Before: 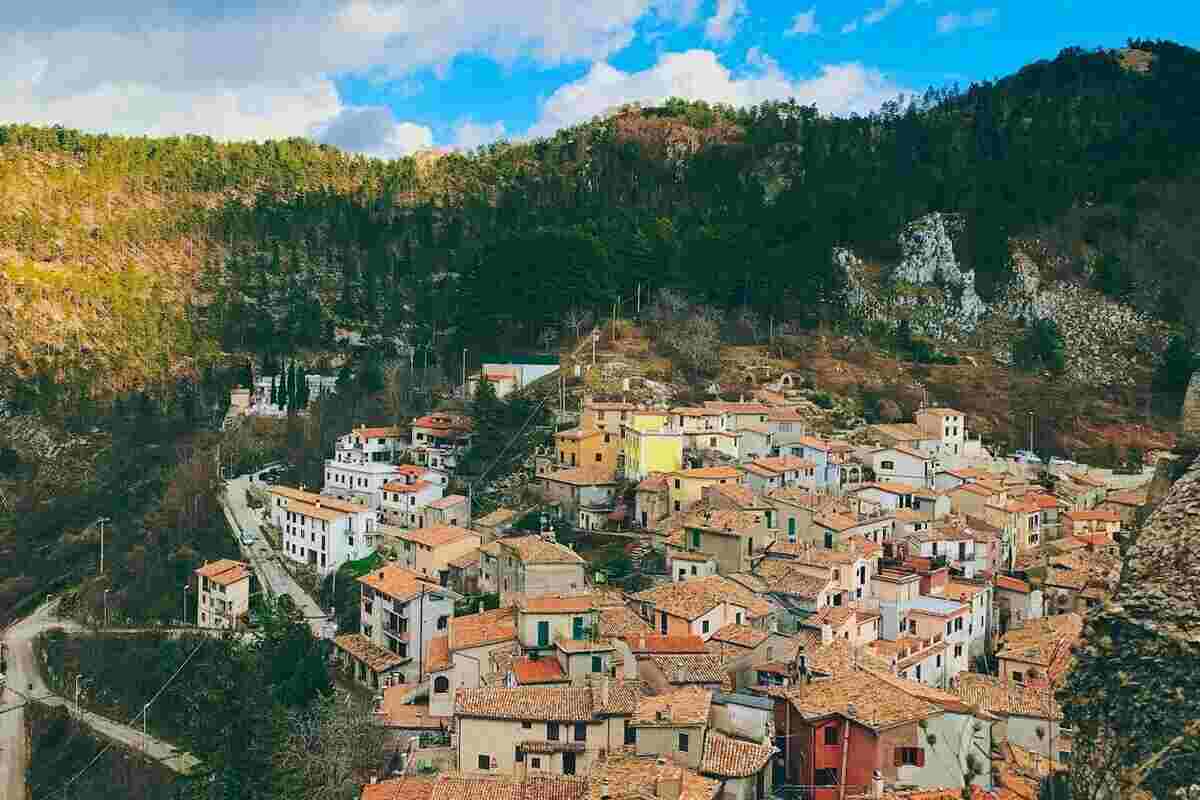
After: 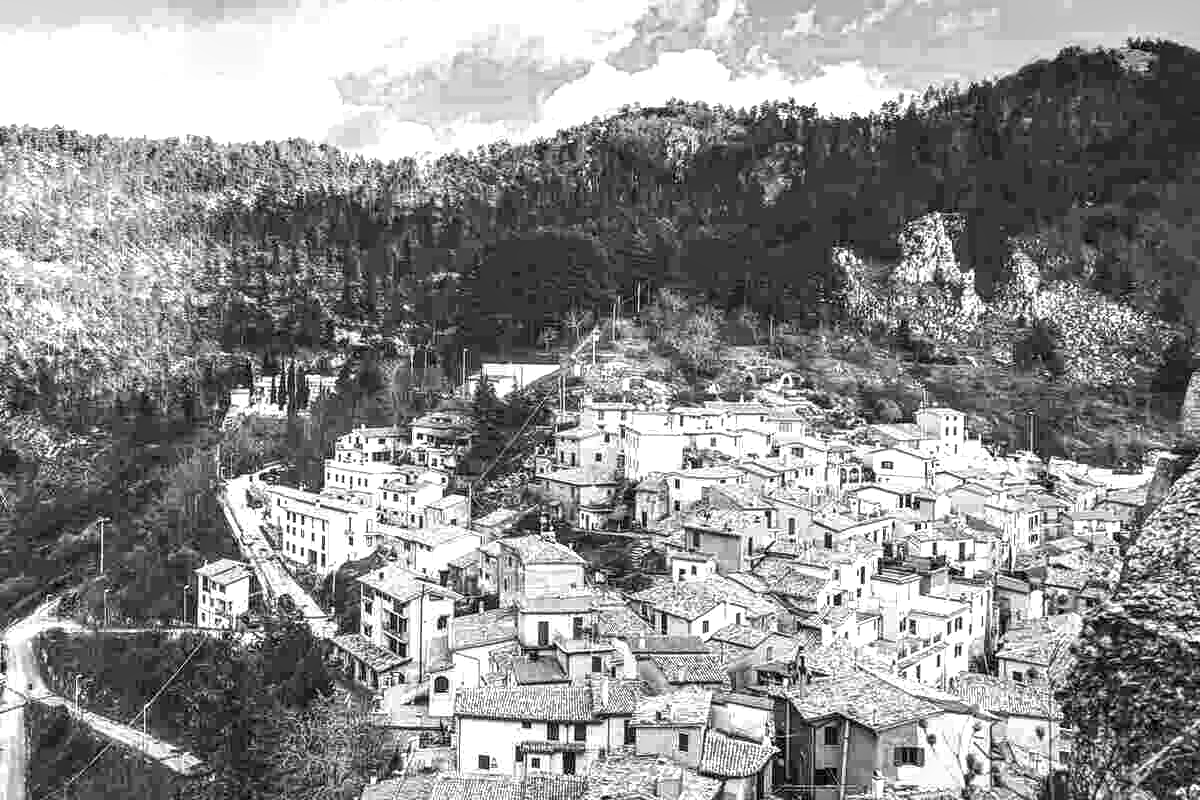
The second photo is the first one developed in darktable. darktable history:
exposure: black level correction 0, exposure 0.953 EV, compensate exposure bias true, compensate highlight preservation false
monochrome: a -4.13, b 5.16, size 1
local contrast: detail 160%
